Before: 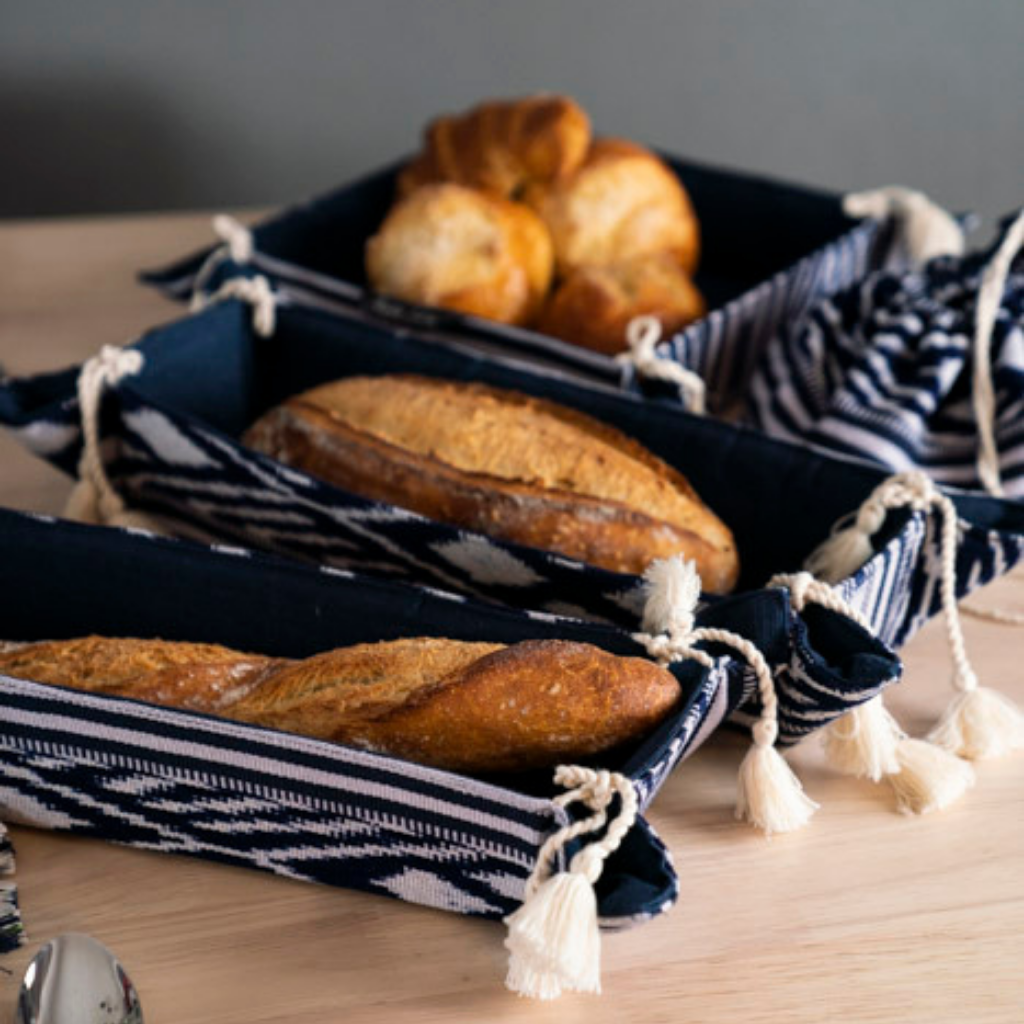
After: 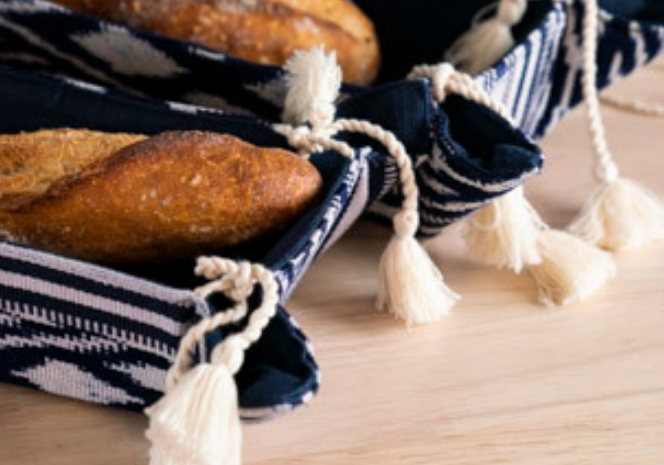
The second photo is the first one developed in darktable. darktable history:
crop and rotate: left 35.126%, top 49.753%, bottom 4.785%
